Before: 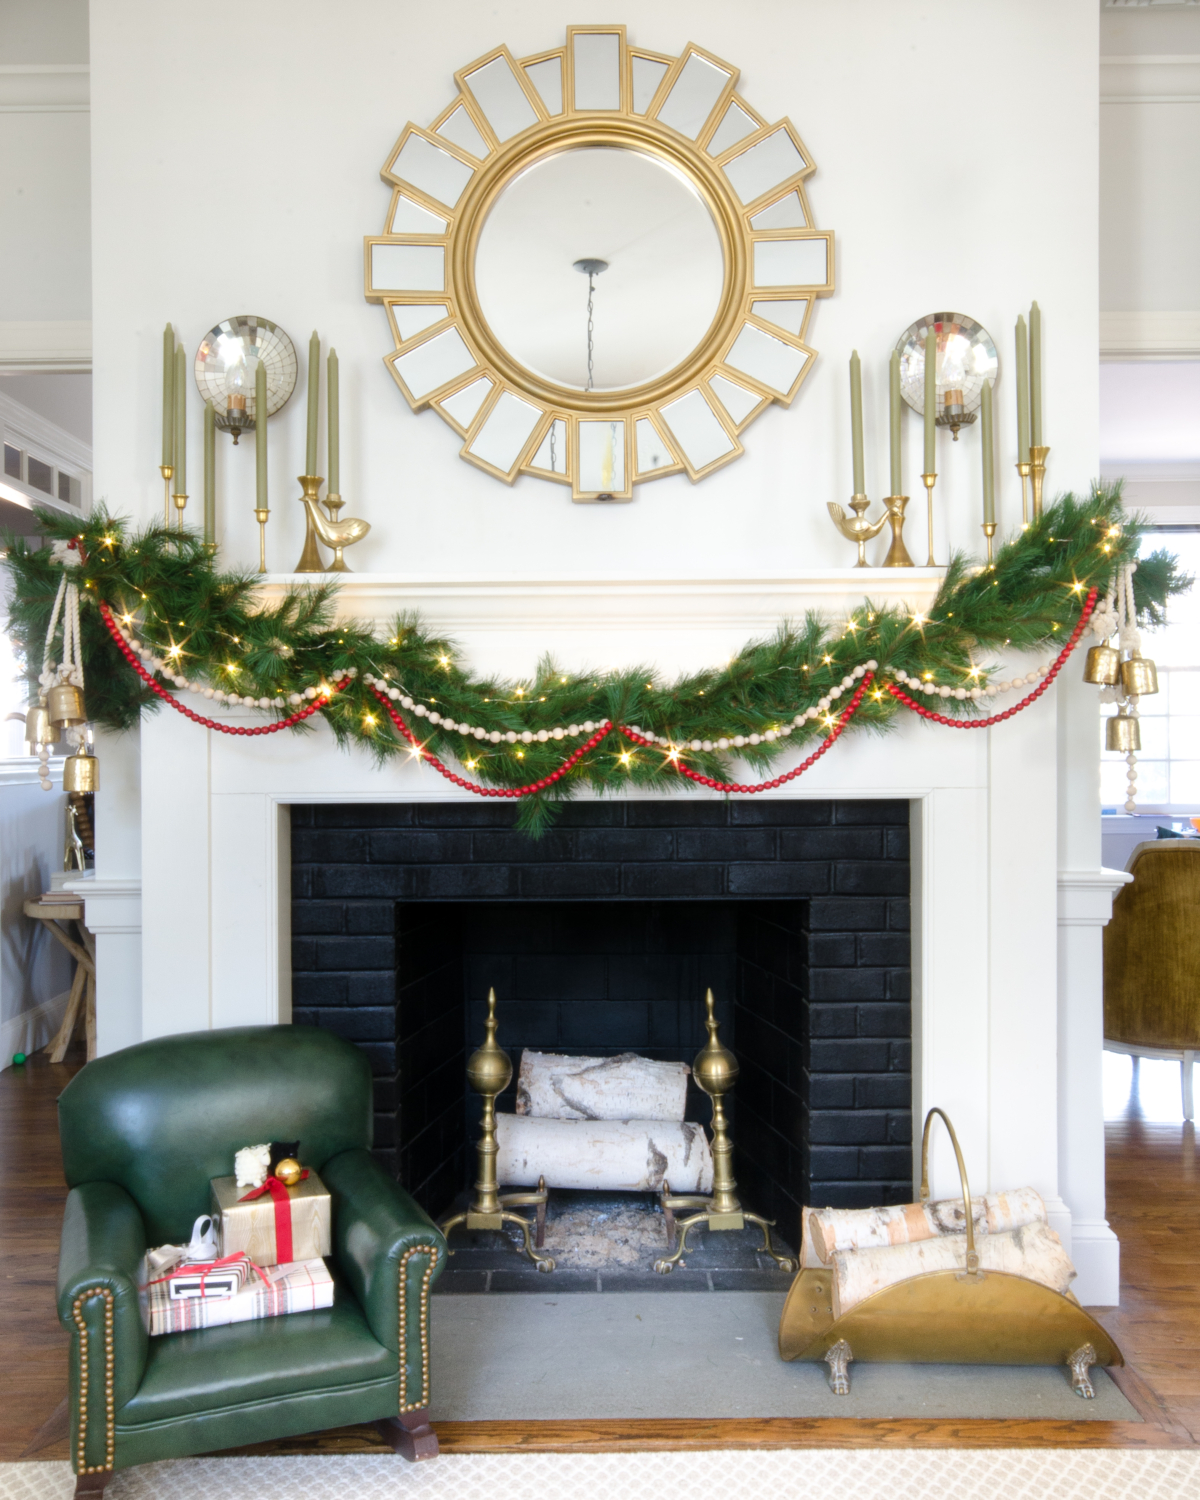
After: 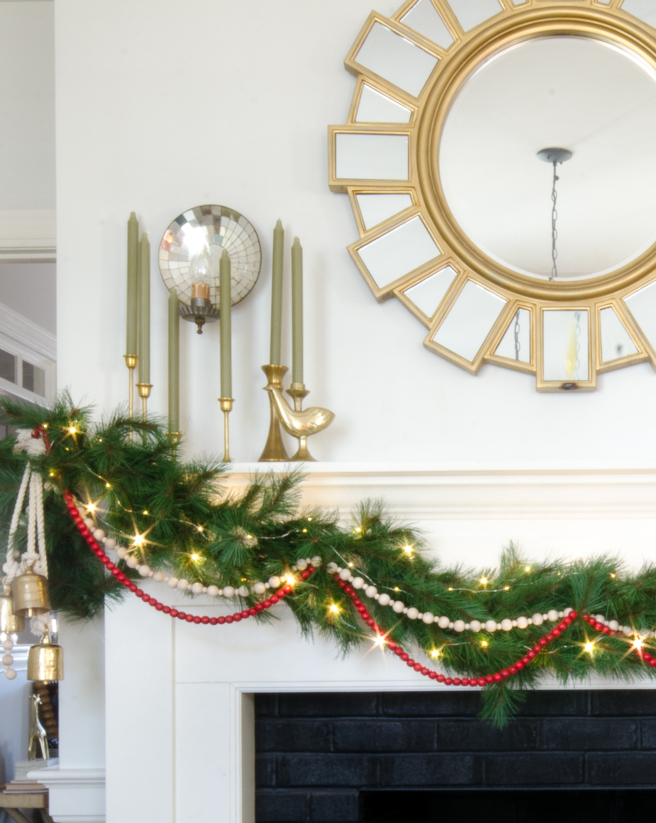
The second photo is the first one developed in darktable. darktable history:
crop and rotate: left 3.047%, top 7.509%, right 42.236%, bottom 37.598%
white balance: emerald 1
